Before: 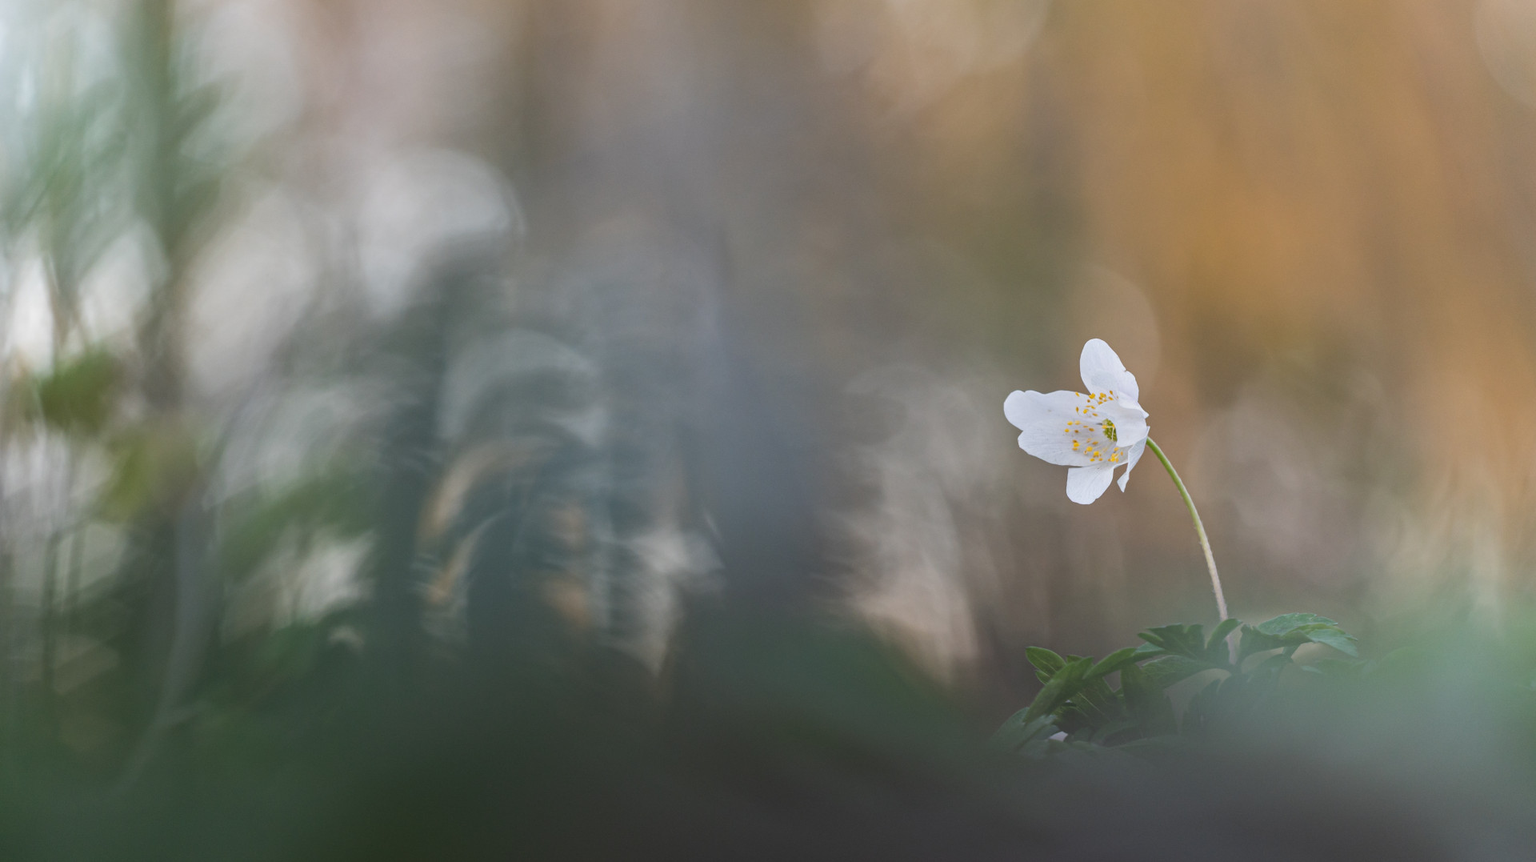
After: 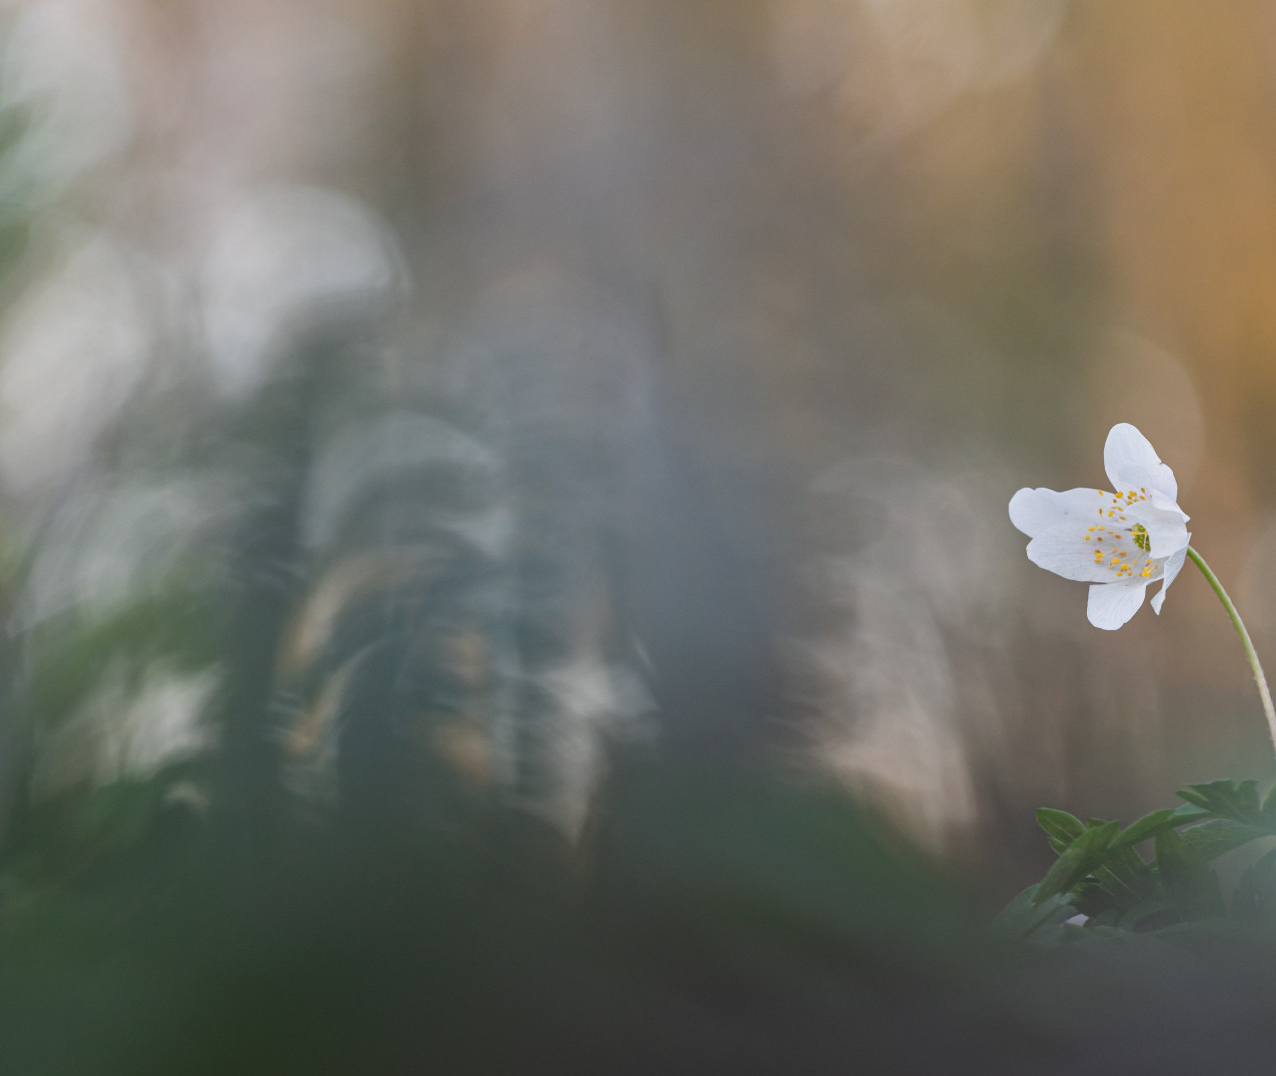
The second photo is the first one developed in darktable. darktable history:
crop and rotate: left 12.841%, right 20.66%
